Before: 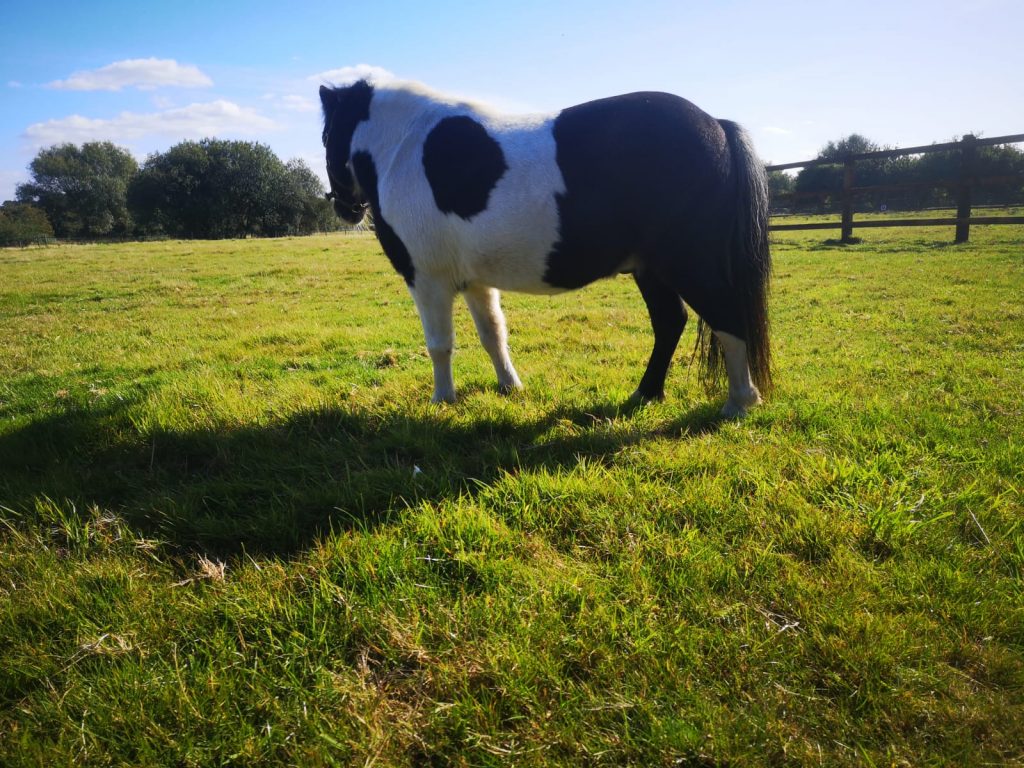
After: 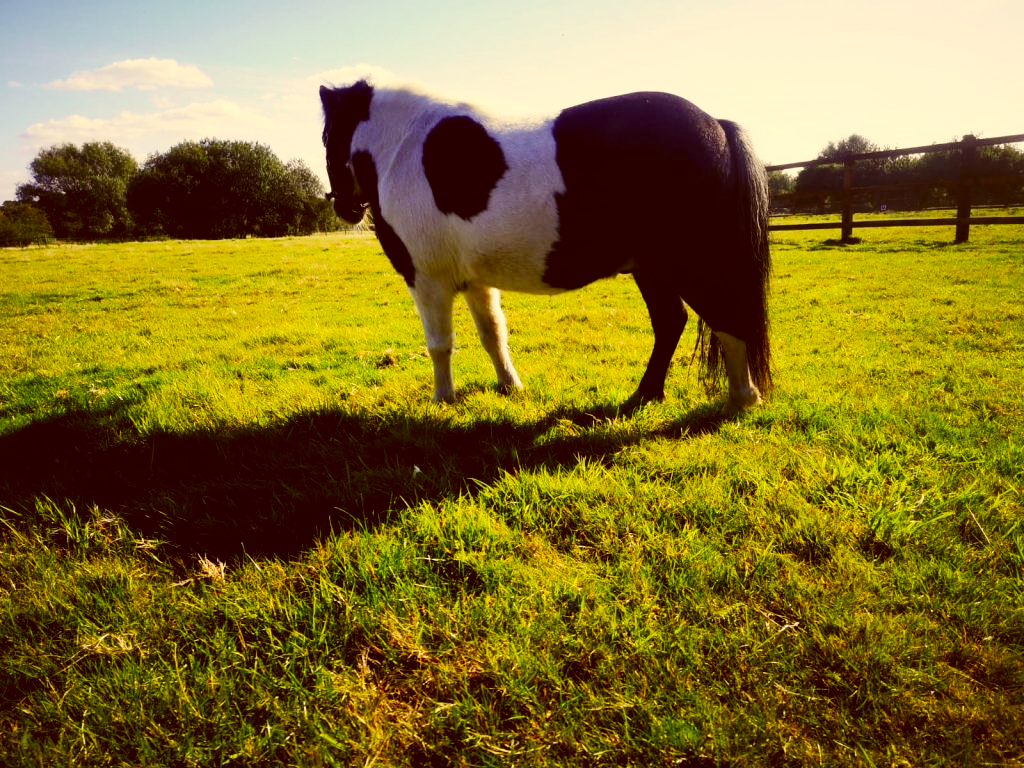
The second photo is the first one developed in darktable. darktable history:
color correction: highlights a* 1.12, highlights b* 24.26, shadows a* 15.58, shadows b* 24.26
tone curve: curves: ch0 [(0, 0) (0.003, 0.003) (0.011, 0.005) (0.025, 0.008) (0.044, 0.012) (0.069, 0.02) (0.1, 0.031) (0.136, 0.047) (0.177, 0.088) (0.224, 0.141) (0.277, 0.222) (0.335, 0.32) (0.399, 0.422) (0.468, 0.523) (0.543, 0.623) (0.623, 0.716) (0.709, 0.796) (0.801, 0.878) (0.898, 0.957) (1, 1)], preserve colors none
